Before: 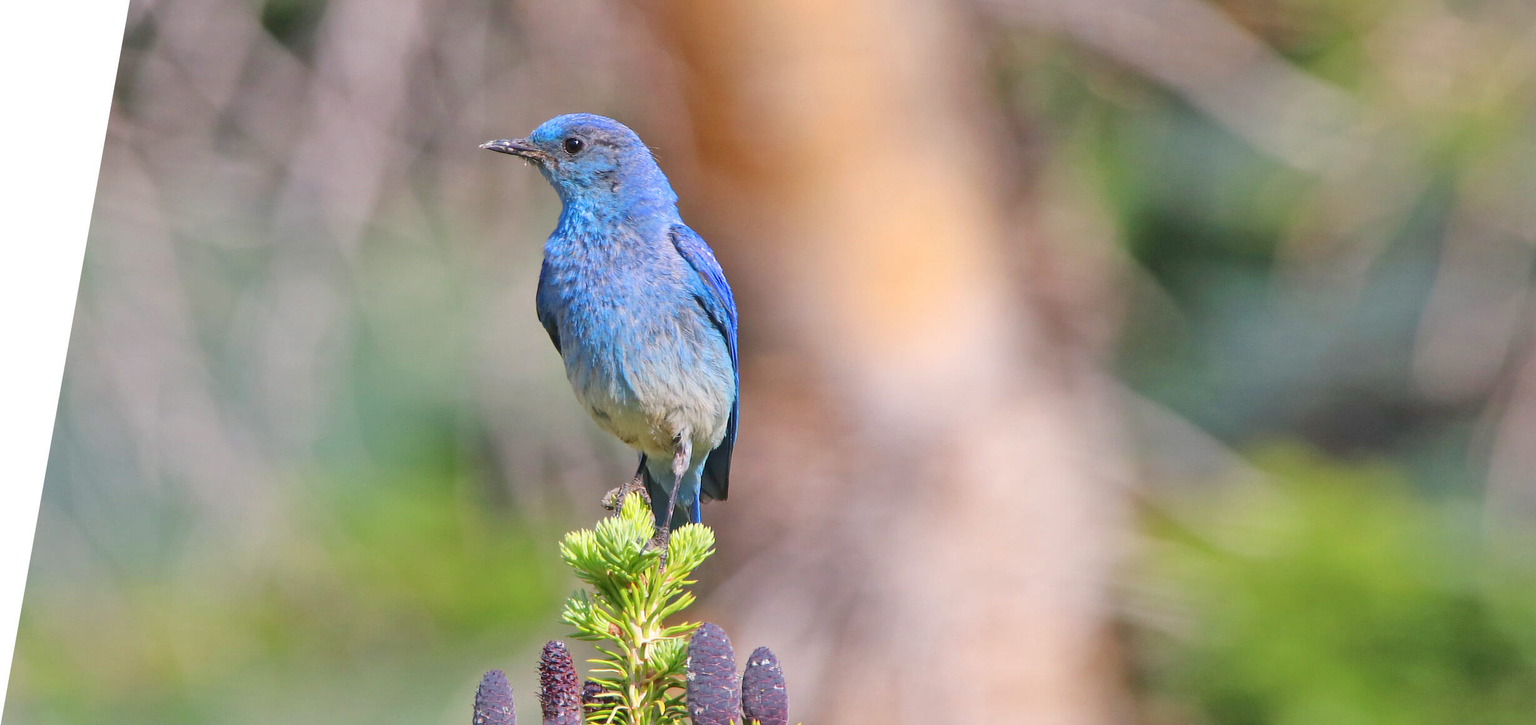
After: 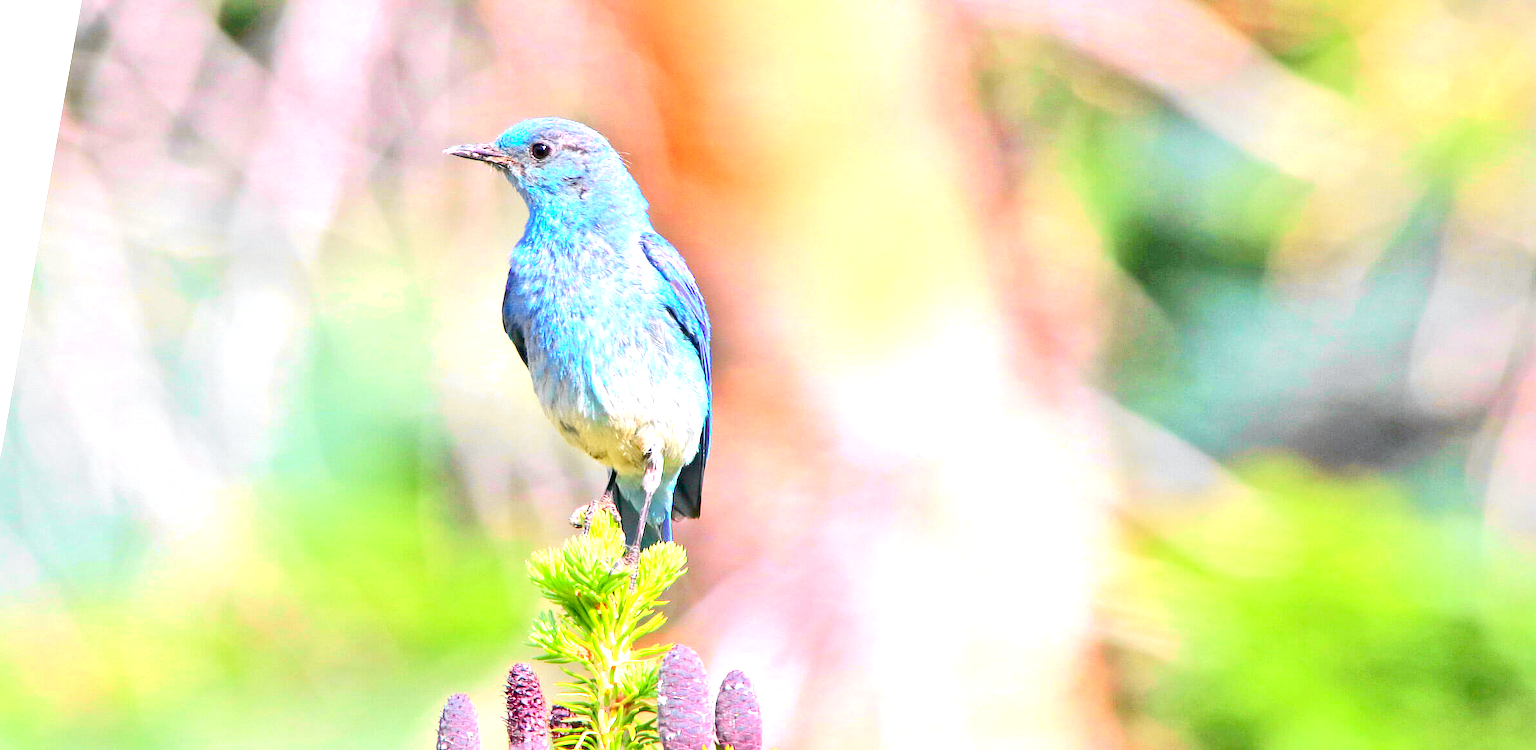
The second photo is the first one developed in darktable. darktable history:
exposure: black level correction 0.009, exposure 1.433 EV, compensate highlight preservation false
tone curve: curves: ch0 [(0, 0) (0.071, 0.047) (0.266, 0.26) (0.491, 0.552) (0.753, 0.818) (1, 0.983)]; ch1 [(0, 0) (0.346, 0.307) (0.408, 0.369) (0.463, 0.443) (0.482, 0.493) (0.502, 0.5) (0.517, 0.518) (0.546, 0.576) (0.588, 0.643) (0.651, 0.709) (1, 1)]; ch2 [(0, 0) (0.346, 0.34) (0.434, 0.46) (0.485, 0.494) (0.5, 0.494) (0.517, 0.503) (0.535, 0.545) (0.583, 0.624) (0.625, 0.678) (1, 1)], color space Lab, independent channels, preserve colors none
crop and rotate: left 3.349%
local contrast: mode bilateral grid, contrast 20, coarseness 49, detail 129%, midtone range 0.2
